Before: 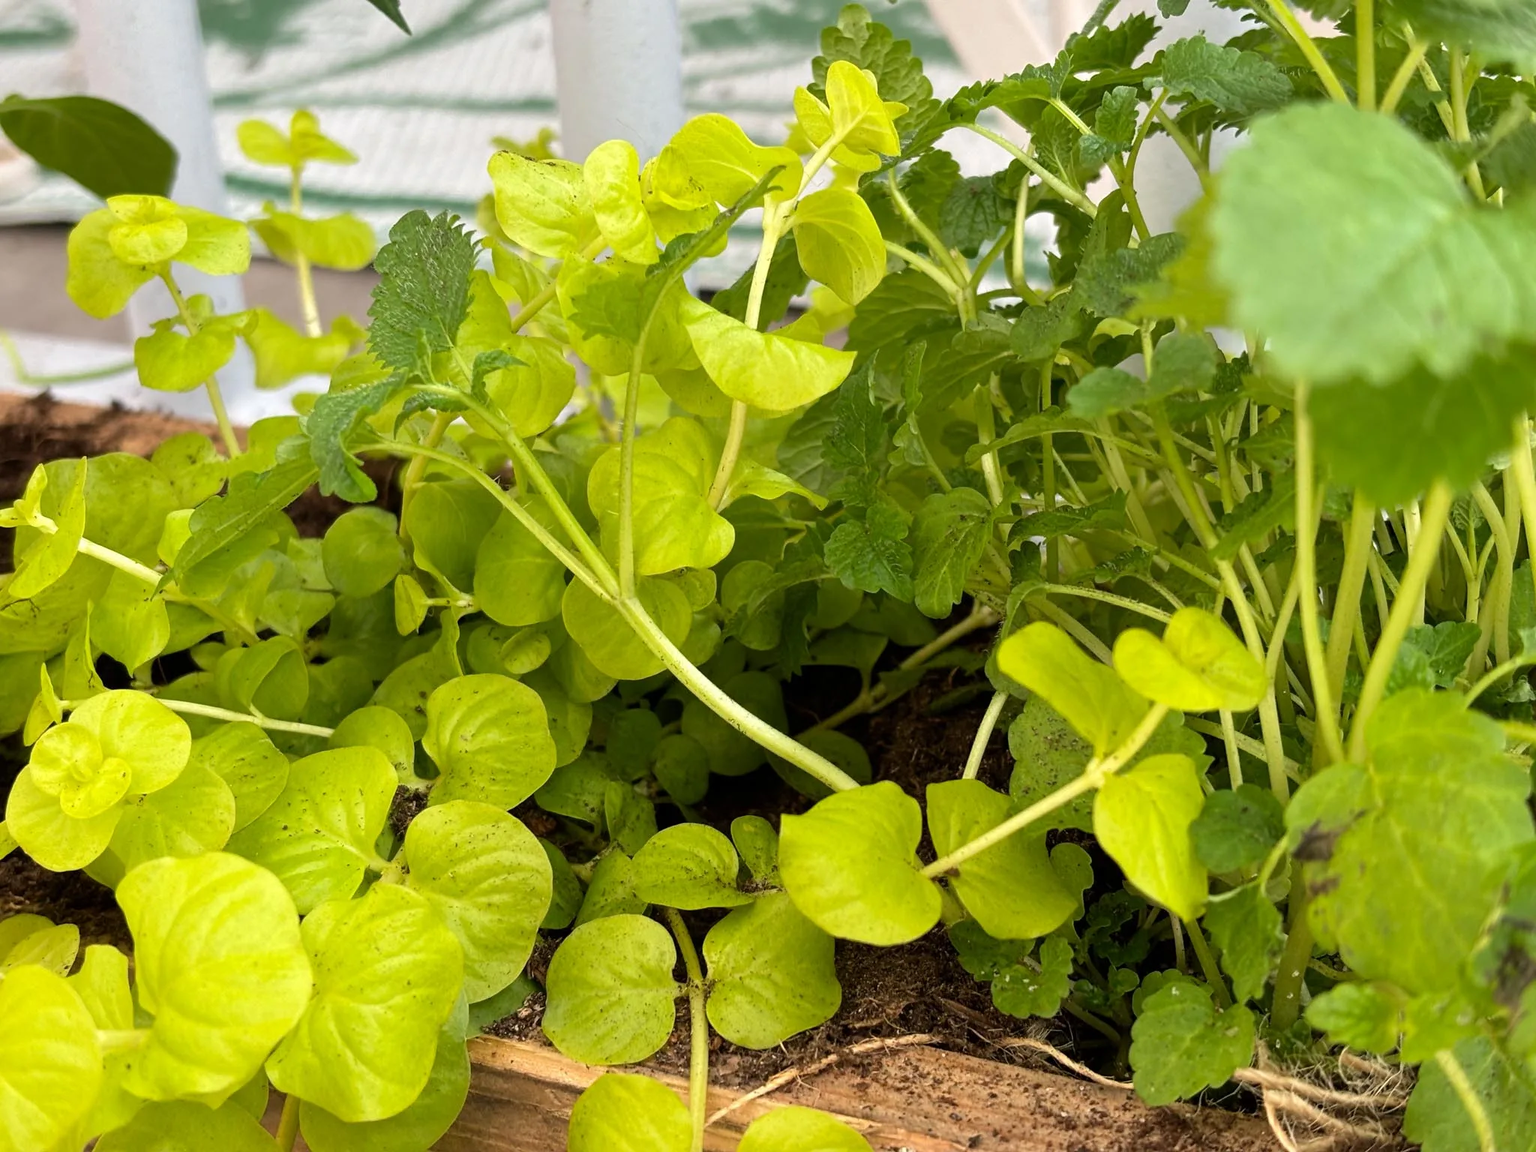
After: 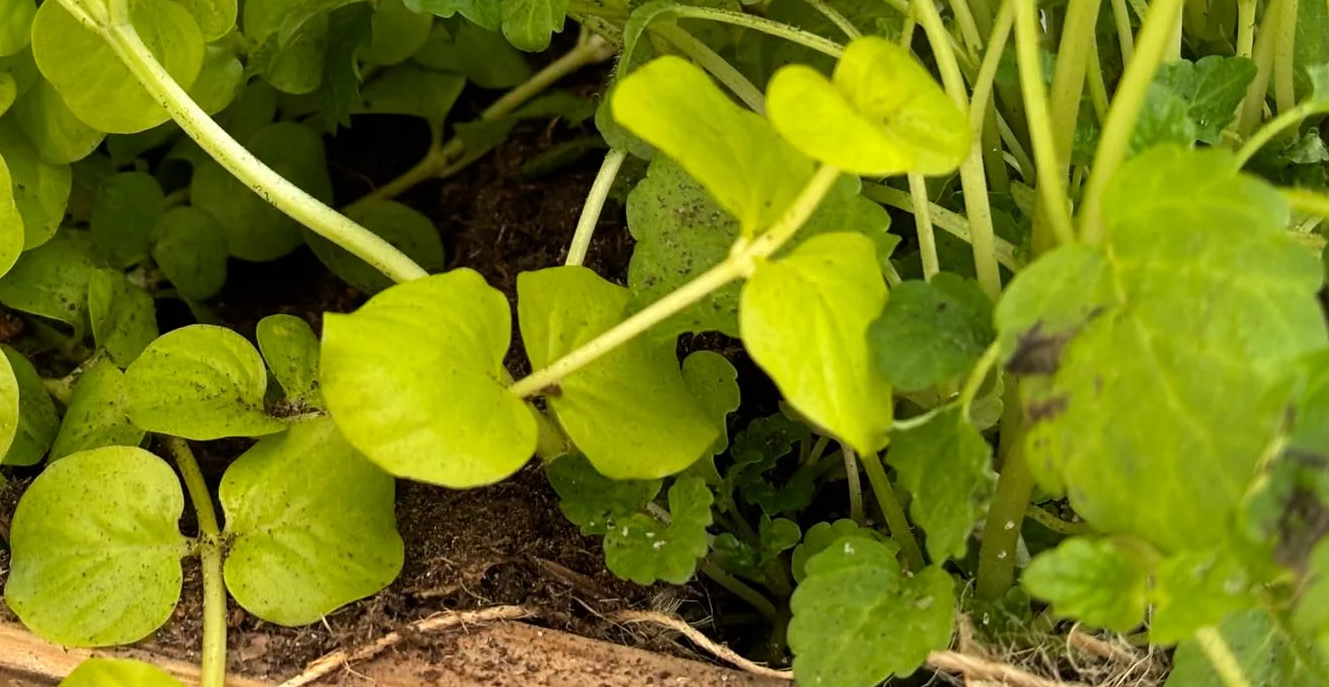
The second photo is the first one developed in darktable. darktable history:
crop and rotate: left 35.087%, top 50.351%, bottom 4.913%
